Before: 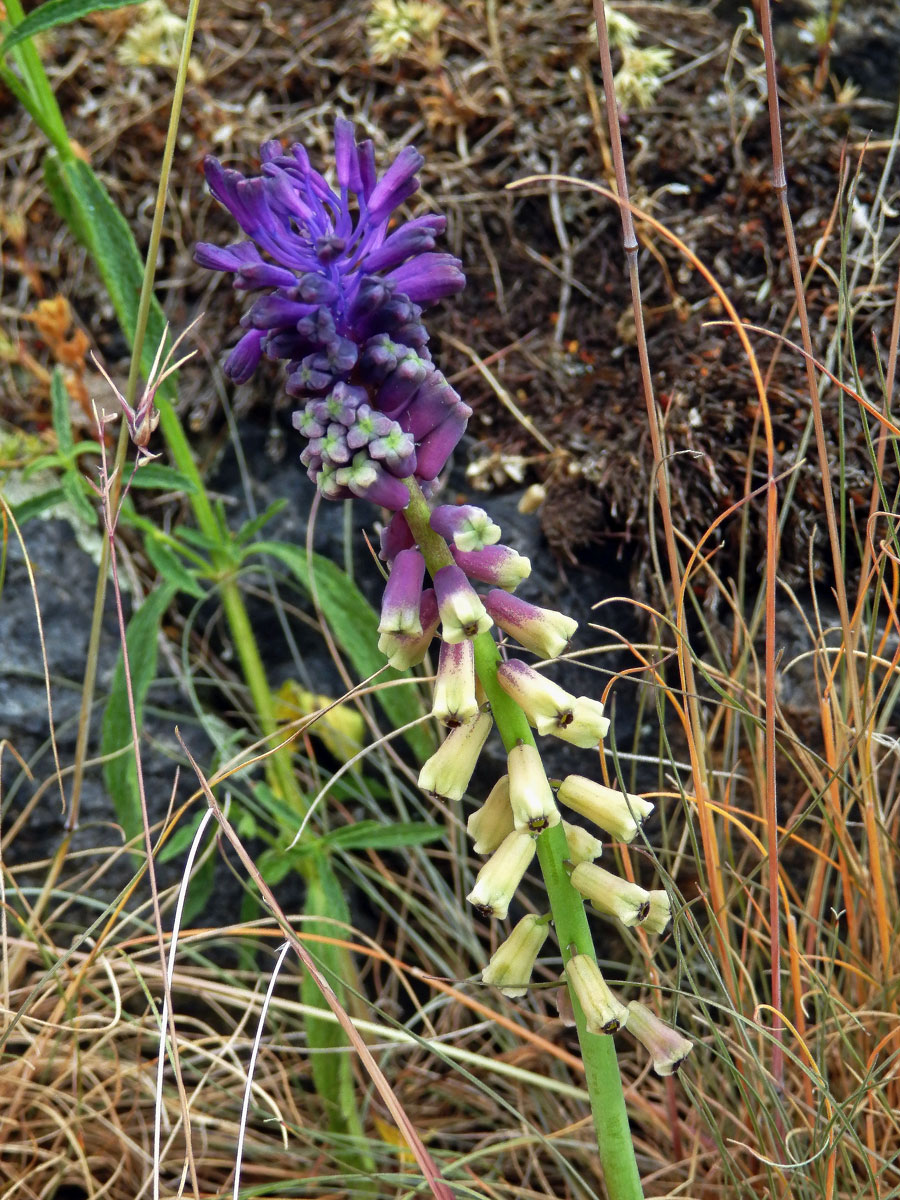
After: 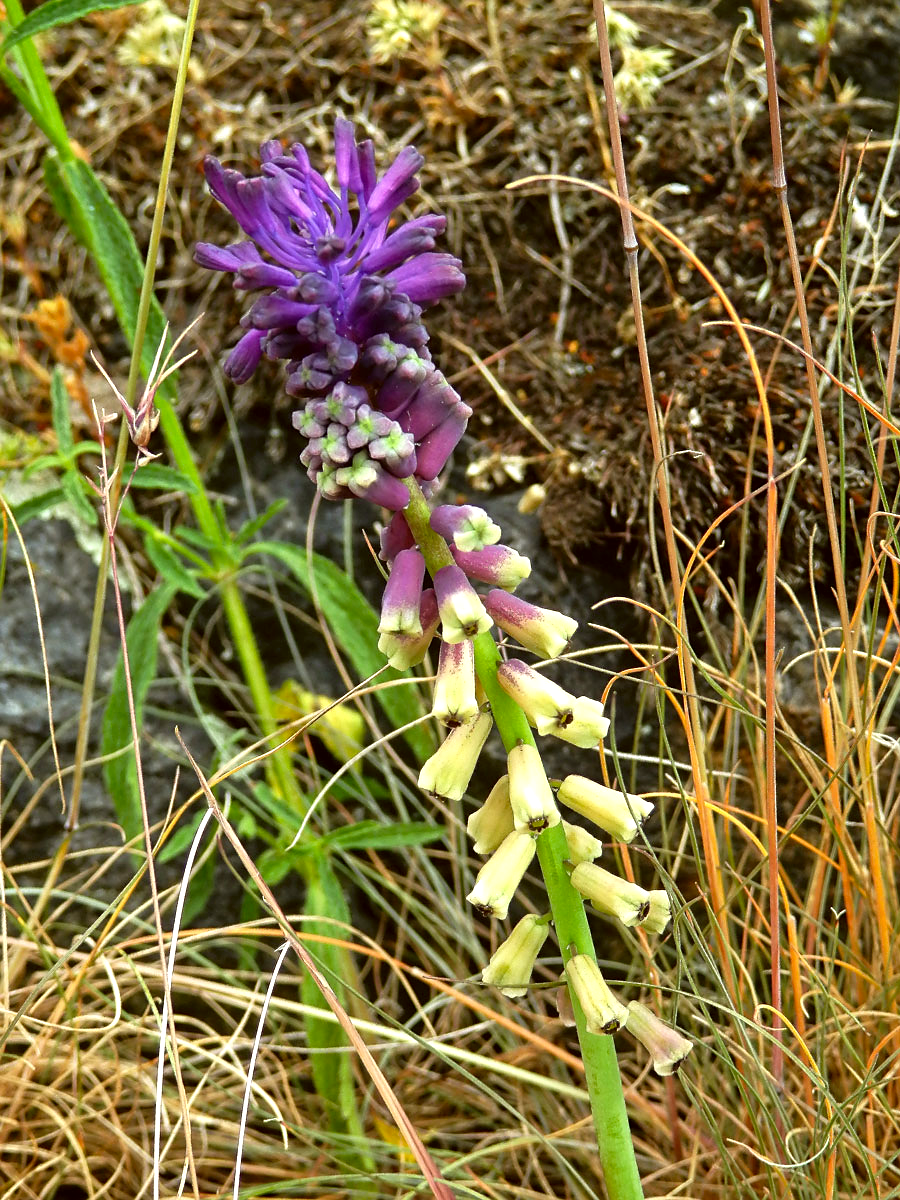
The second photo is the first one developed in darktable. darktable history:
sharpen: radius 1.6, amount 0.368, threshold 1.426
exposure: exposure 0.469 EV, compensate highlight preservation false
color correction: highlights a* -1.36, highlights b* 10.58, shadows a* 0.445, shadows b* 18.81
